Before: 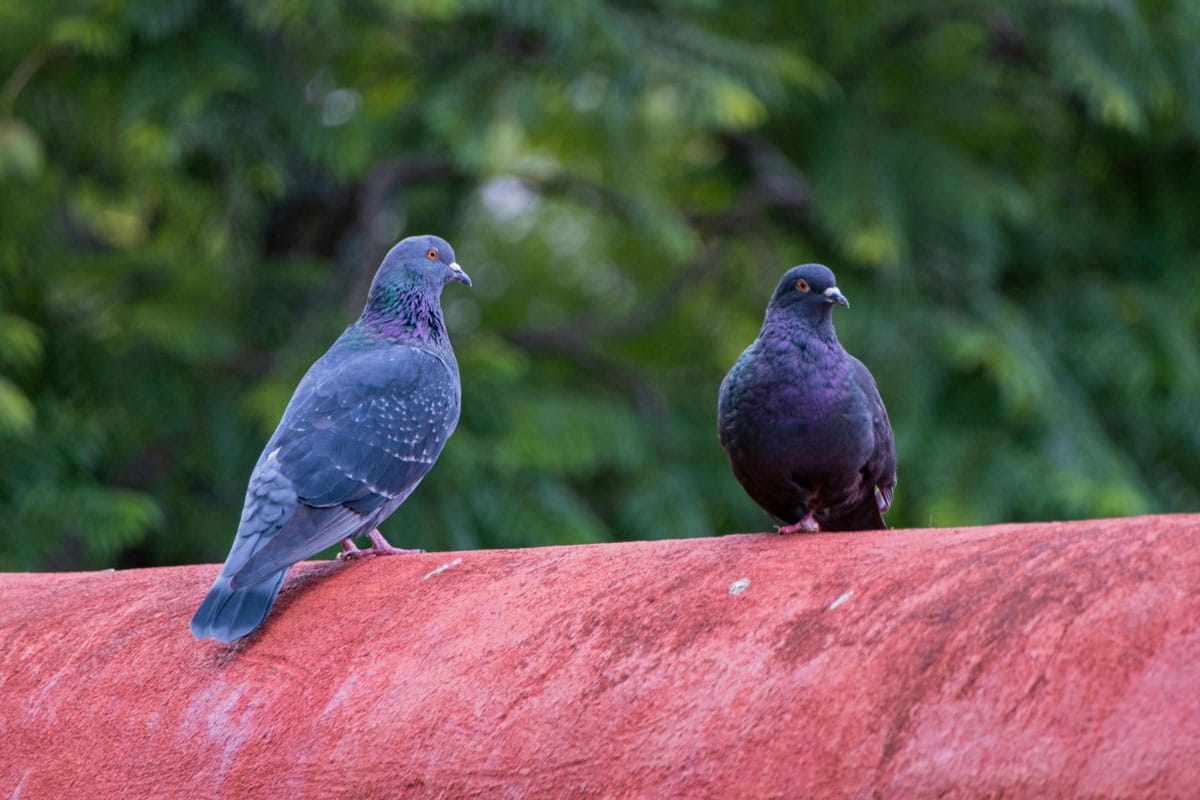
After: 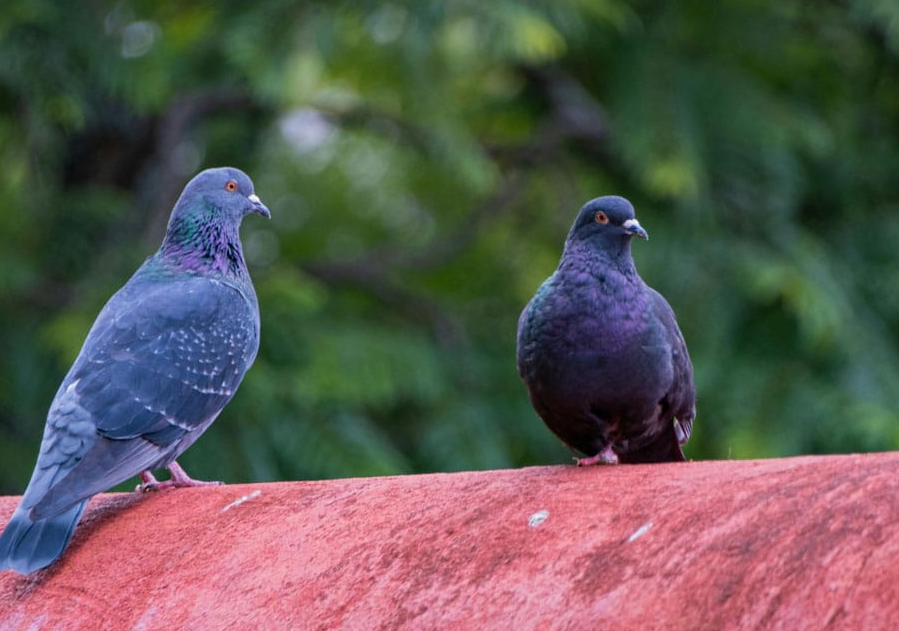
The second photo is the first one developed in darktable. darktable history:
crop: left 16.761%, top 8.551%, right 8.292%, bottom 12.508%
